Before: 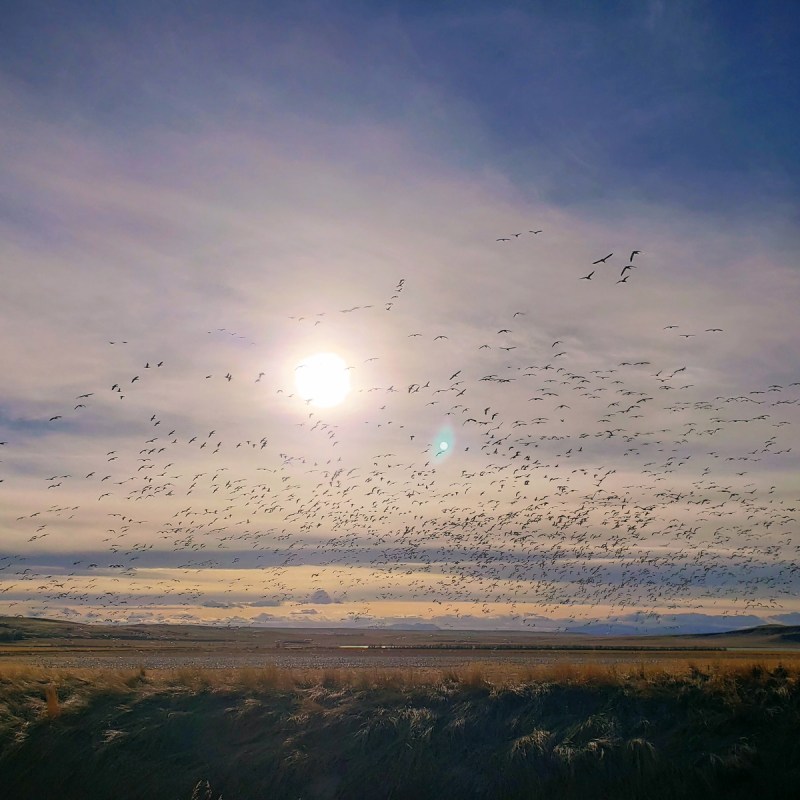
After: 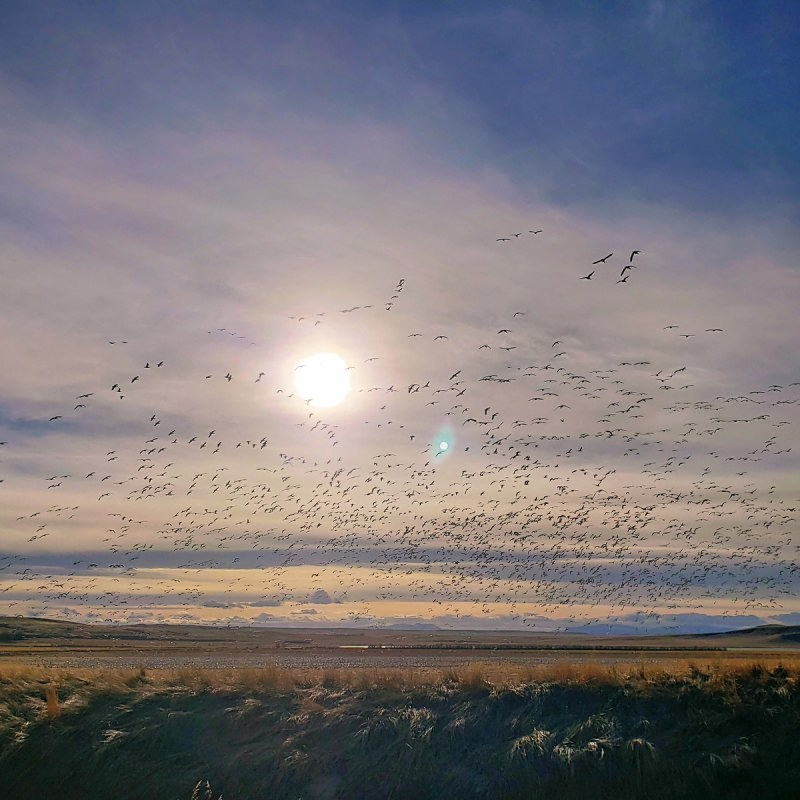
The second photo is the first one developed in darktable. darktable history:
sharpen: amount 0.207
shadows and highlights: low approximation 0.01, soften with gaussian
